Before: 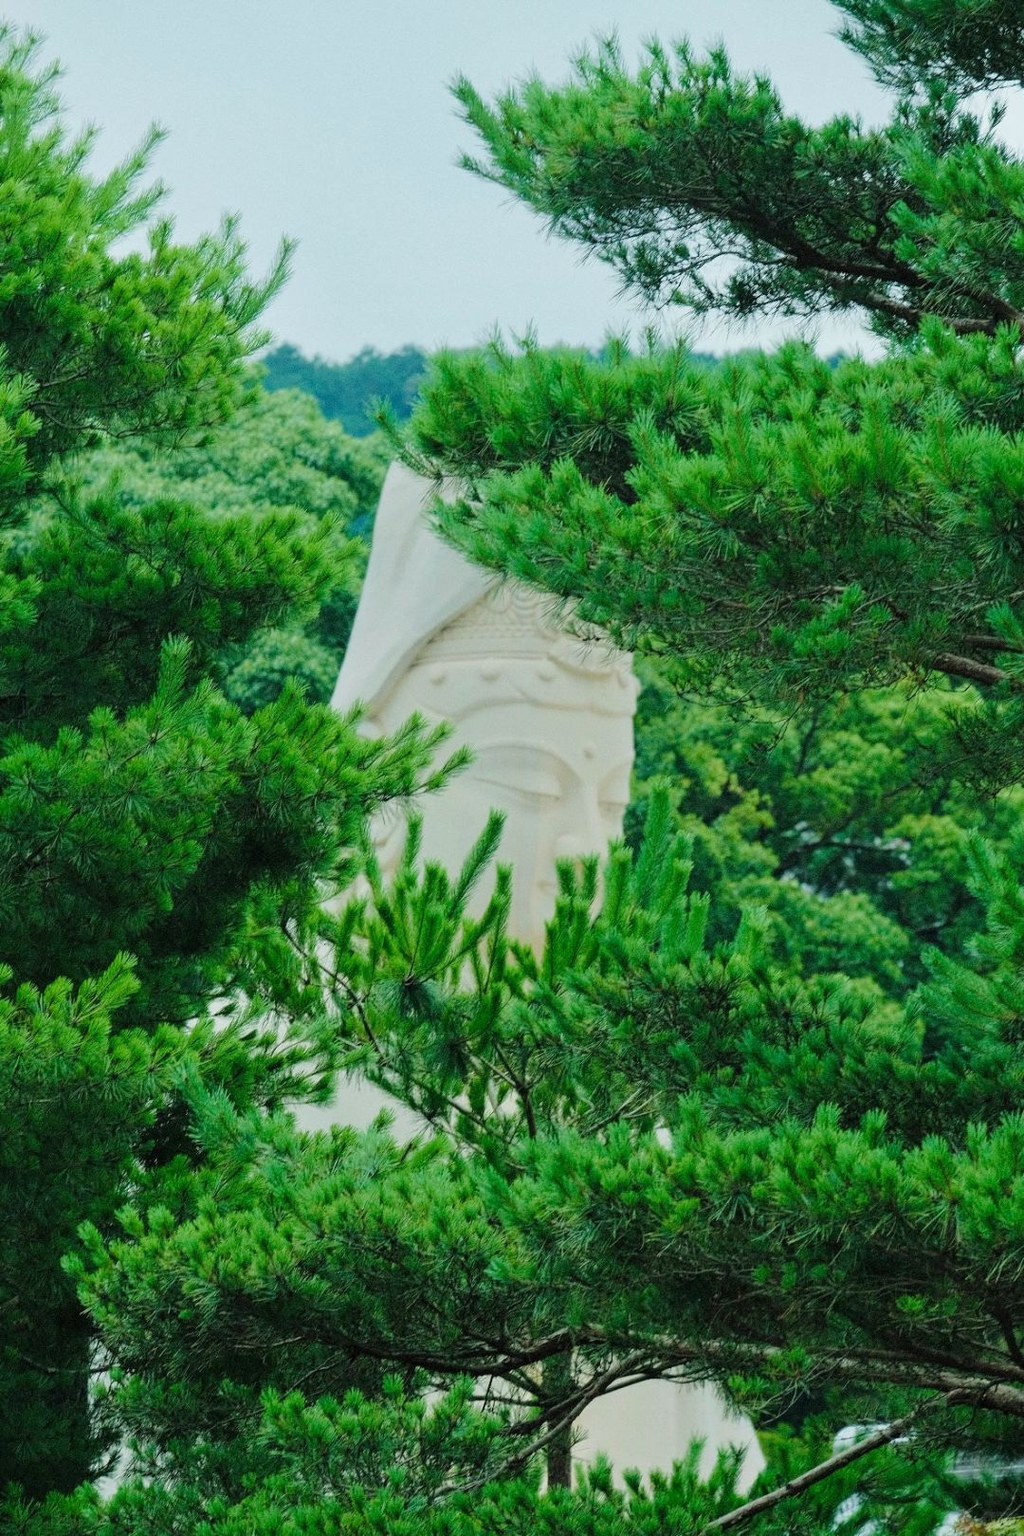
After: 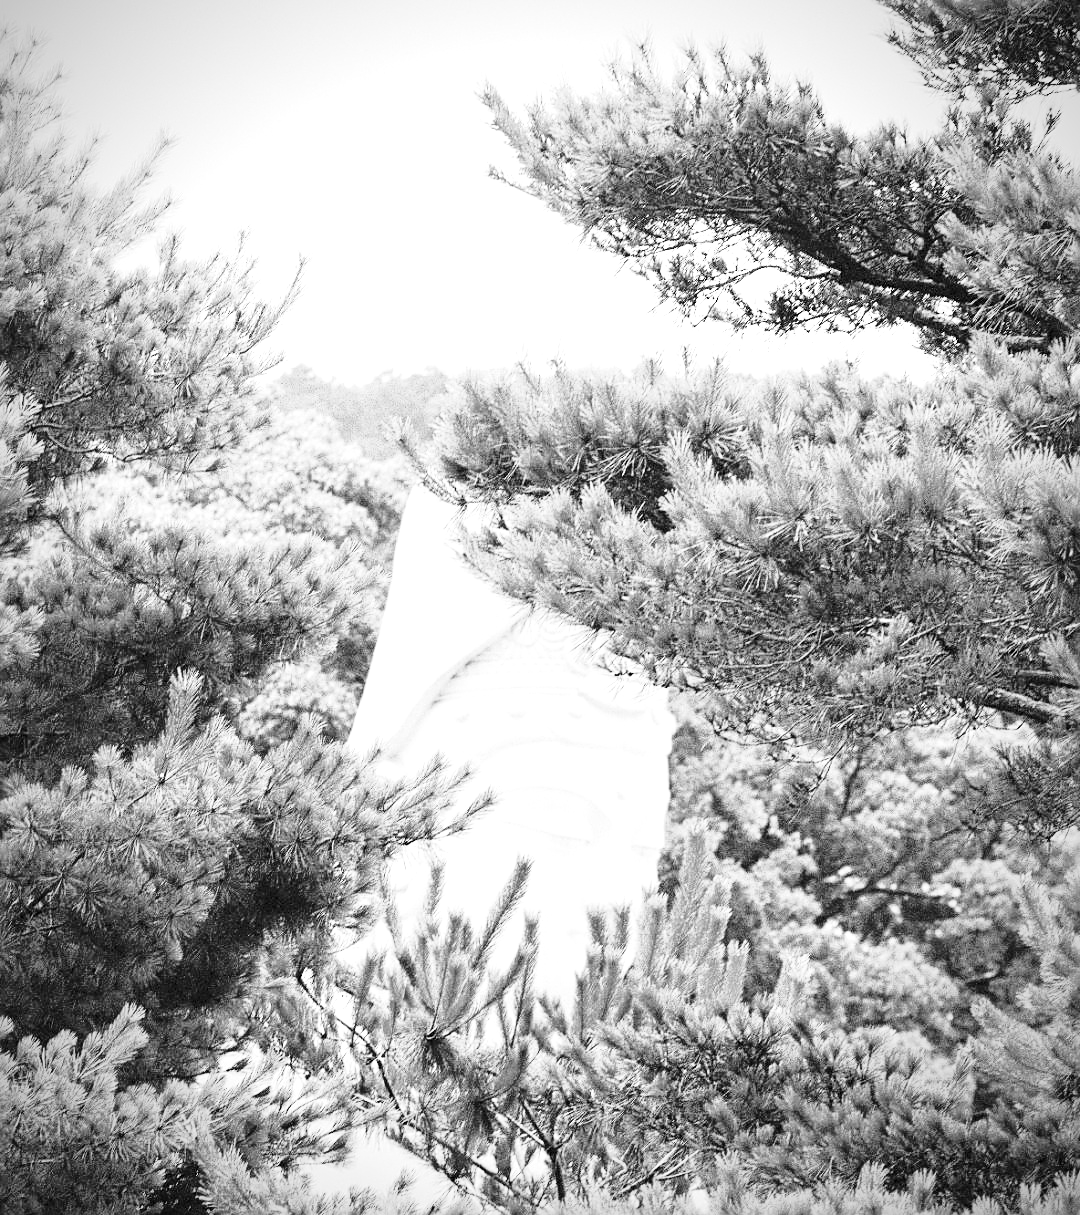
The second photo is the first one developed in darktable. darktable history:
sharpen: on, module defaults
exposure: black level correction 0, exposure 1.2 EV, compensate exposure bias true, compensate highlight preservation false
color calibration: output gray [0.28, 0.41, 0.31, 0], x 0.382, y 0.372, temperature 3892.74 K
vignetting: fall-off radius 60.3%, automatic ratio true
base curve: curves: ch0 [(0, 0) (0.028, 0.03) (0.121, 0.232) (0.46, 0.748) (0.859, 0.968) (1, 1)], preserve colors none
crop: bottom 24.988%
